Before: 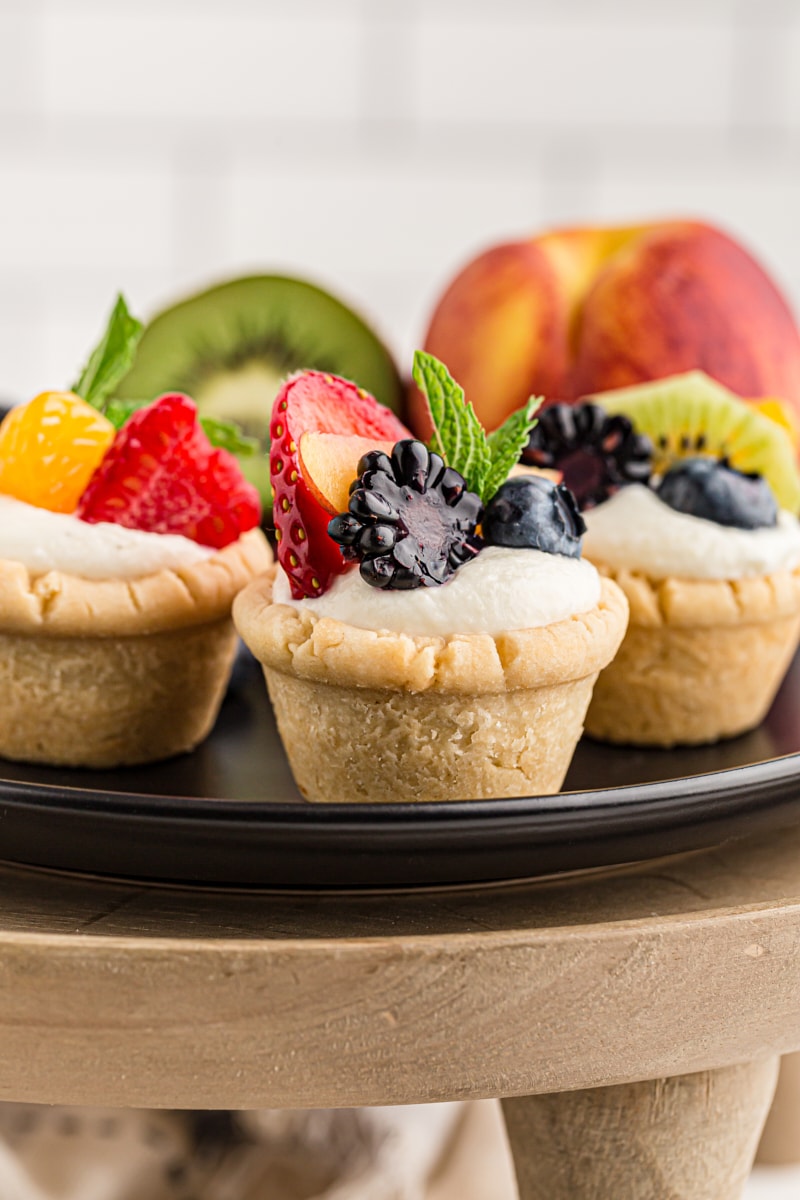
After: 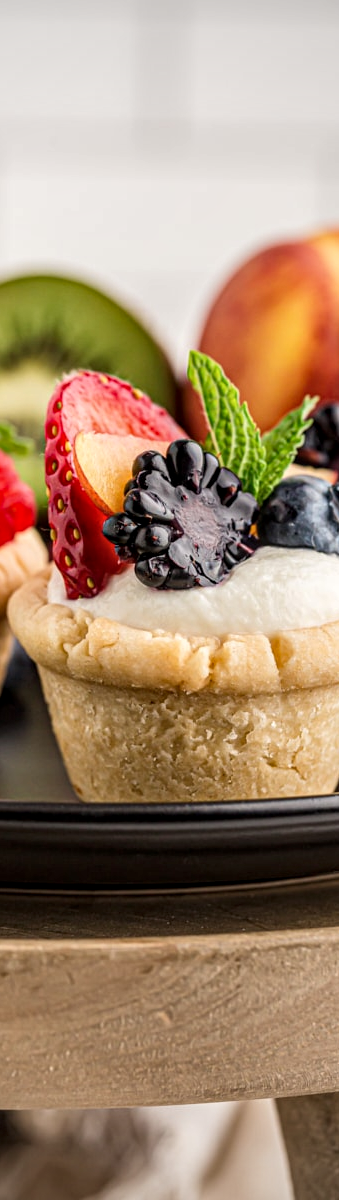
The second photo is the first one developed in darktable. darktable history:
vignetting: fall-off radius 61.06%
crop: left 28.136%, right 29.392%
local contrast: detail 130%
